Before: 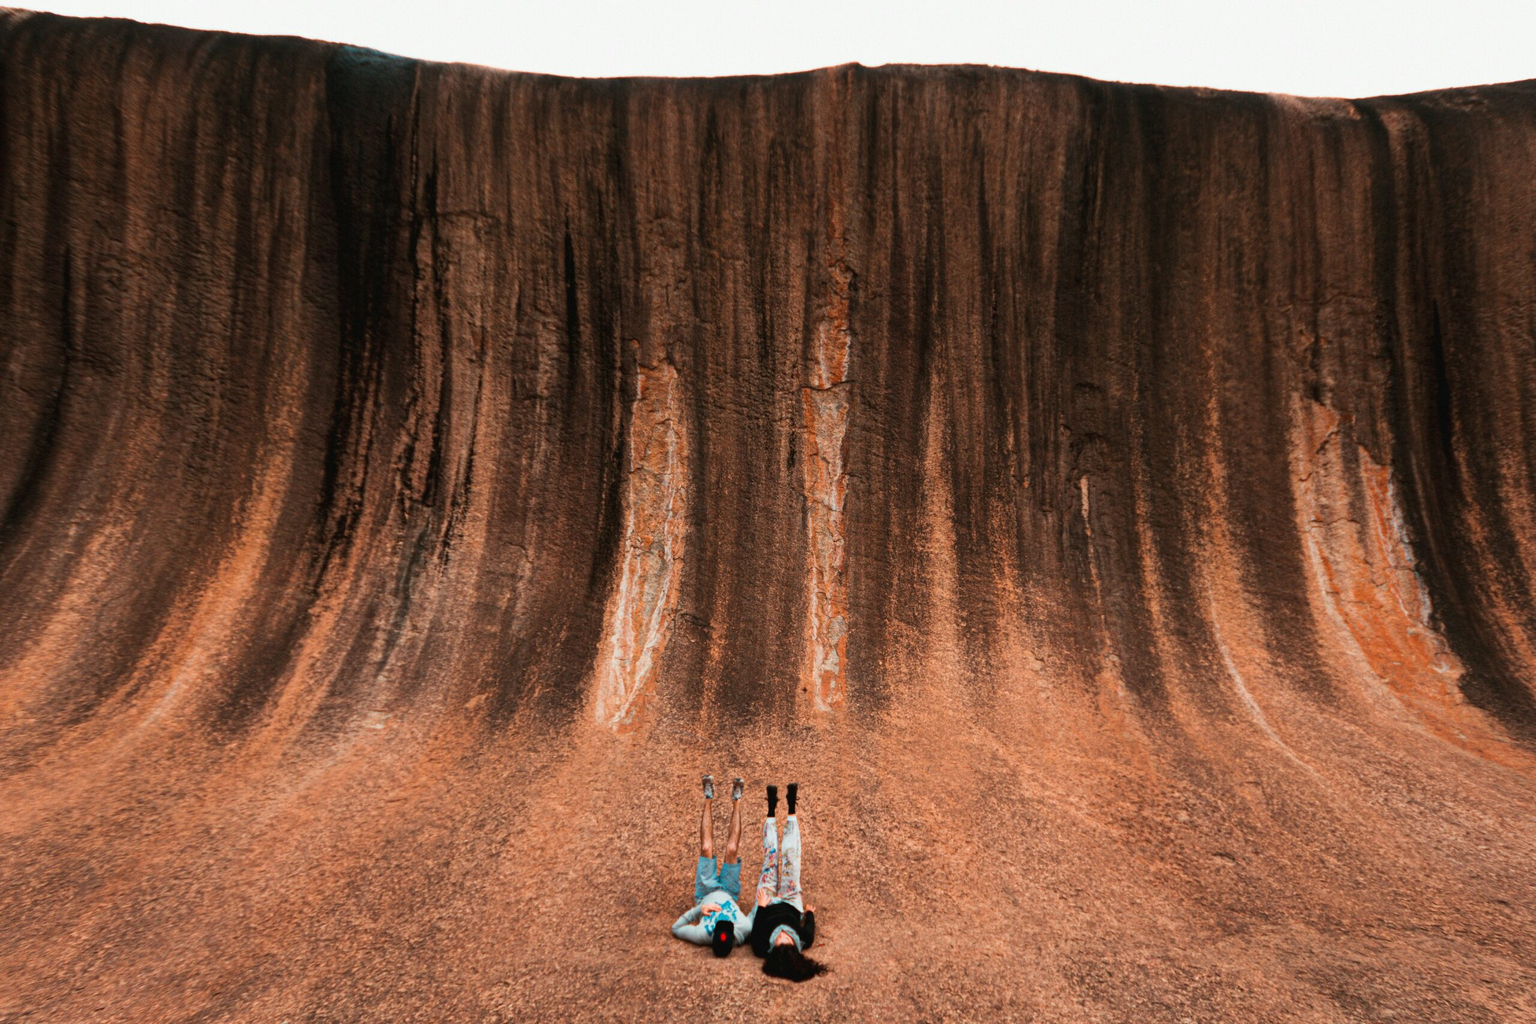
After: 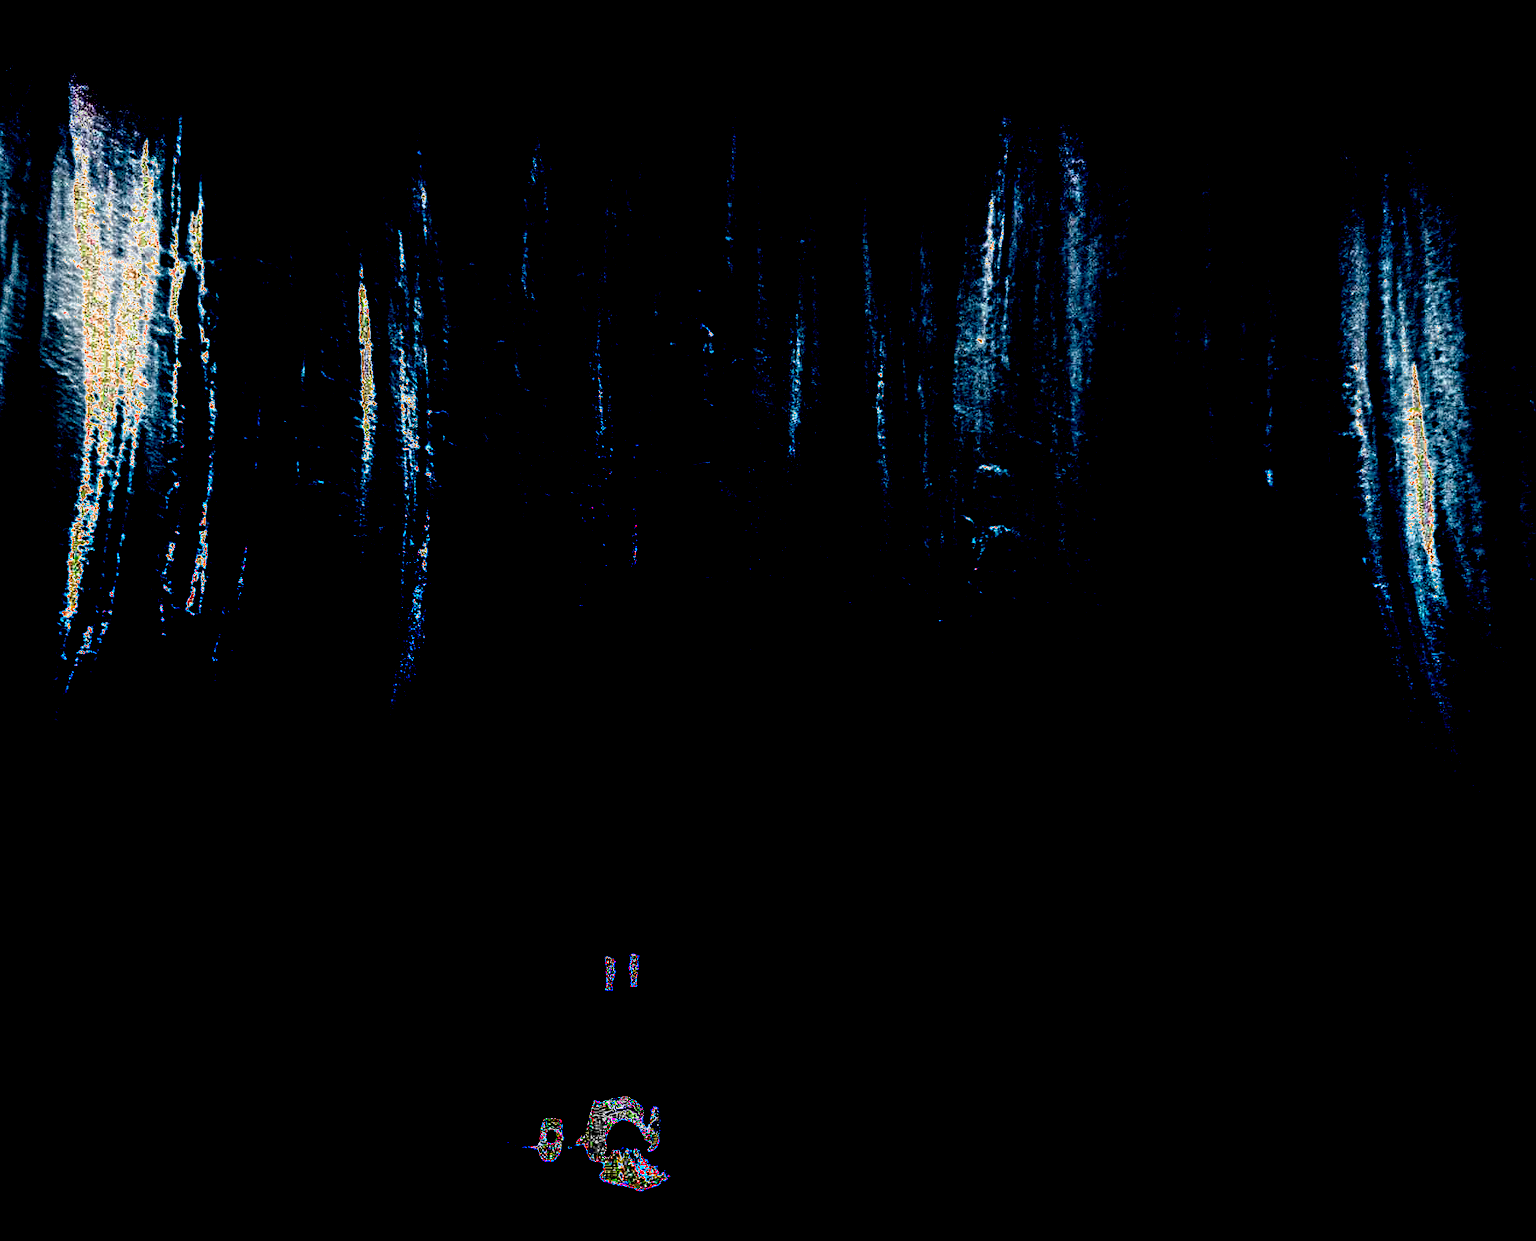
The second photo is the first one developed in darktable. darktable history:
crop: left 17.542%, bottom 0.016%
shadows and highlights: soften with gaussian
color balance rgb: perceptual saturation grading › global saturation 0.928%, perceptual saturation grading › highlights -29.57%, perceptual saturation grading › mid-tones 28.845%, perceptual saturation grading › shadows 60.1%, global vibrance 0.54%
exposure: exposure 7.897 EV, compensate exposure bias true, compensate highlight preservation false
